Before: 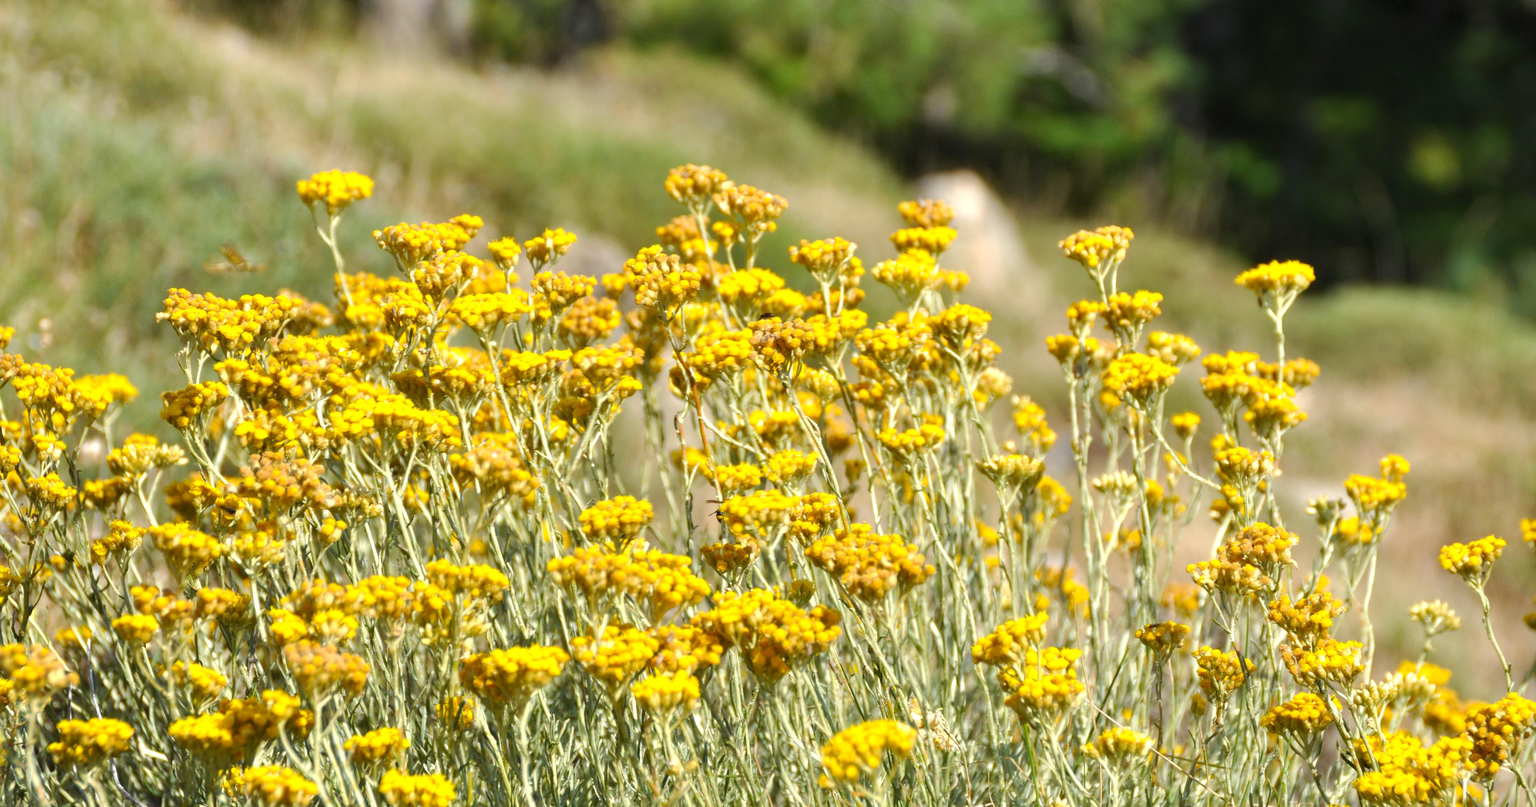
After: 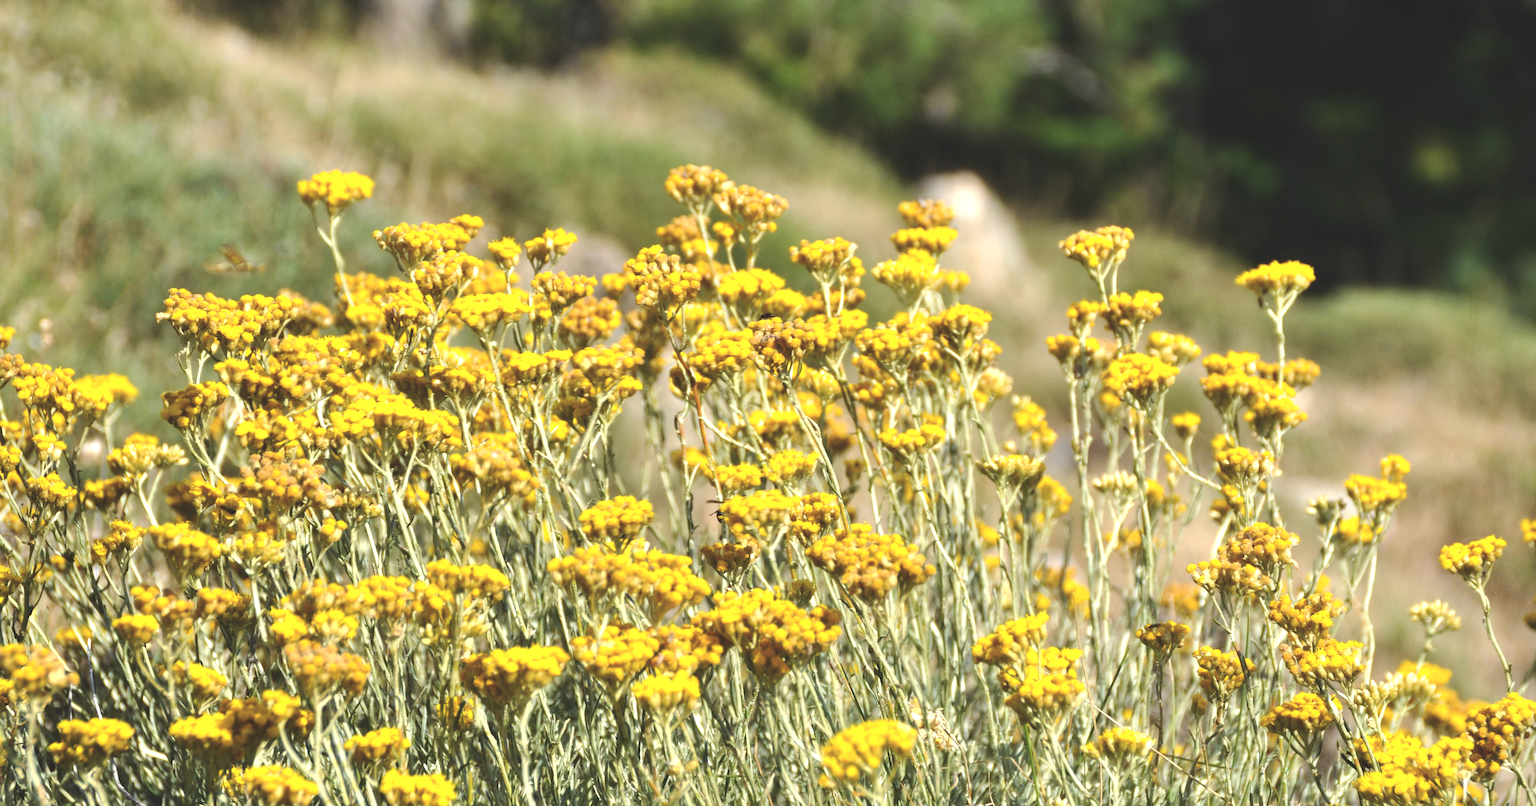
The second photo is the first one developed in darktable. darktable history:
exposure: black level correction -0.036, exposure -0.497 EV, compensate highlight preservation false
tone equalizer: -8 EV -0.75 EV, -7 EV -0.7 EV, -6 EV -0.6 EV, -5 EV -0.4 EV, -3 EV 0.4 EV, -2 EV 0.6 EV, -1 EV 0.7 EV, +0 EV 0.75 EV, edges refinement/feathering 500, mask exposure compensation -1.57 EV, preserve details no
